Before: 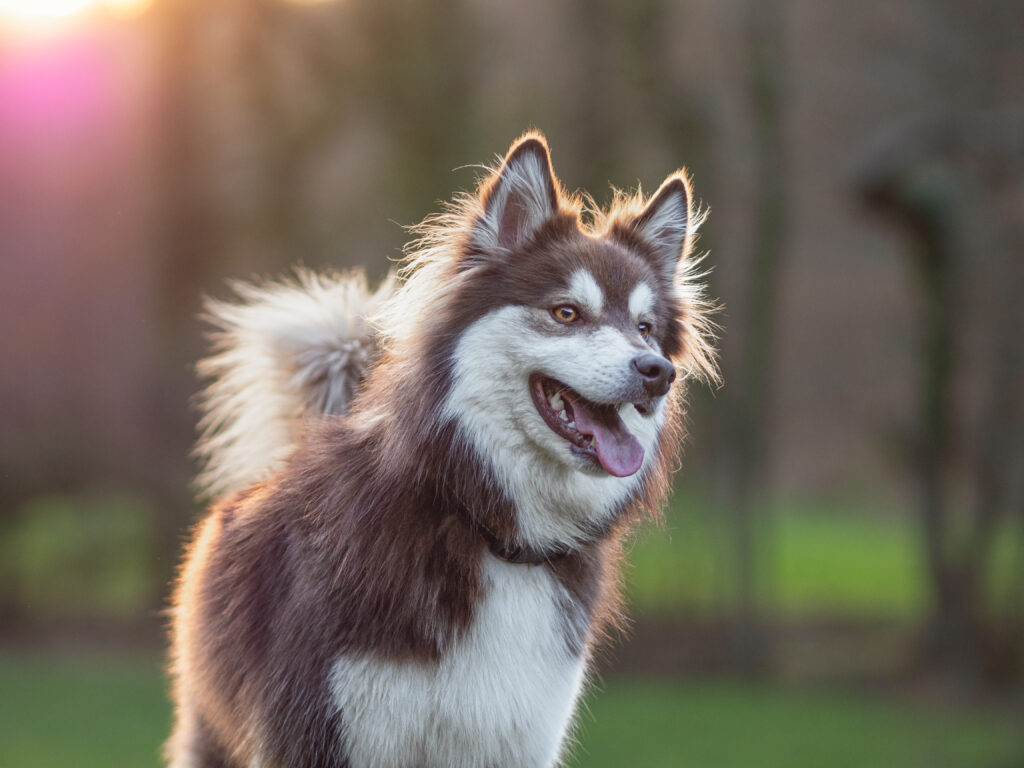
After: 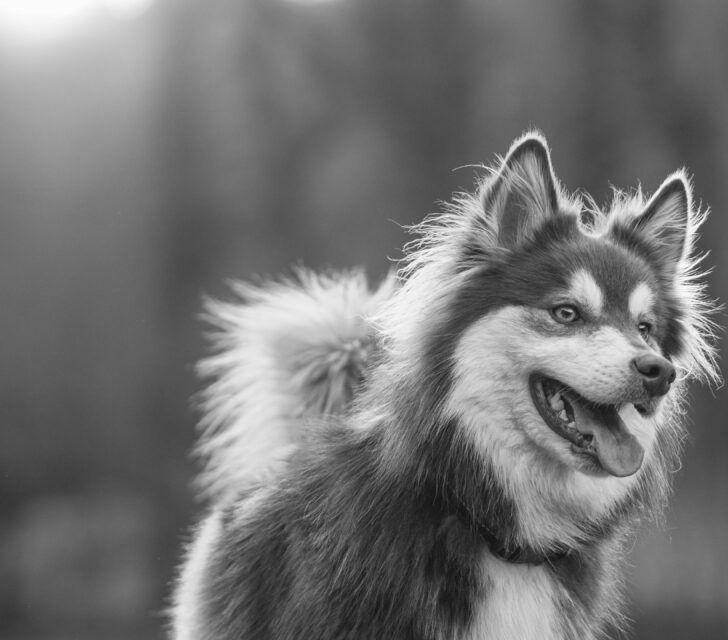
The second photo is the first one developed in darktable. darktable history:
color calibration: x 0.37, y 0.382, temperature 4313.32 K
monochrome: size 1
crop: right 28.885%, bottom 16.626%
